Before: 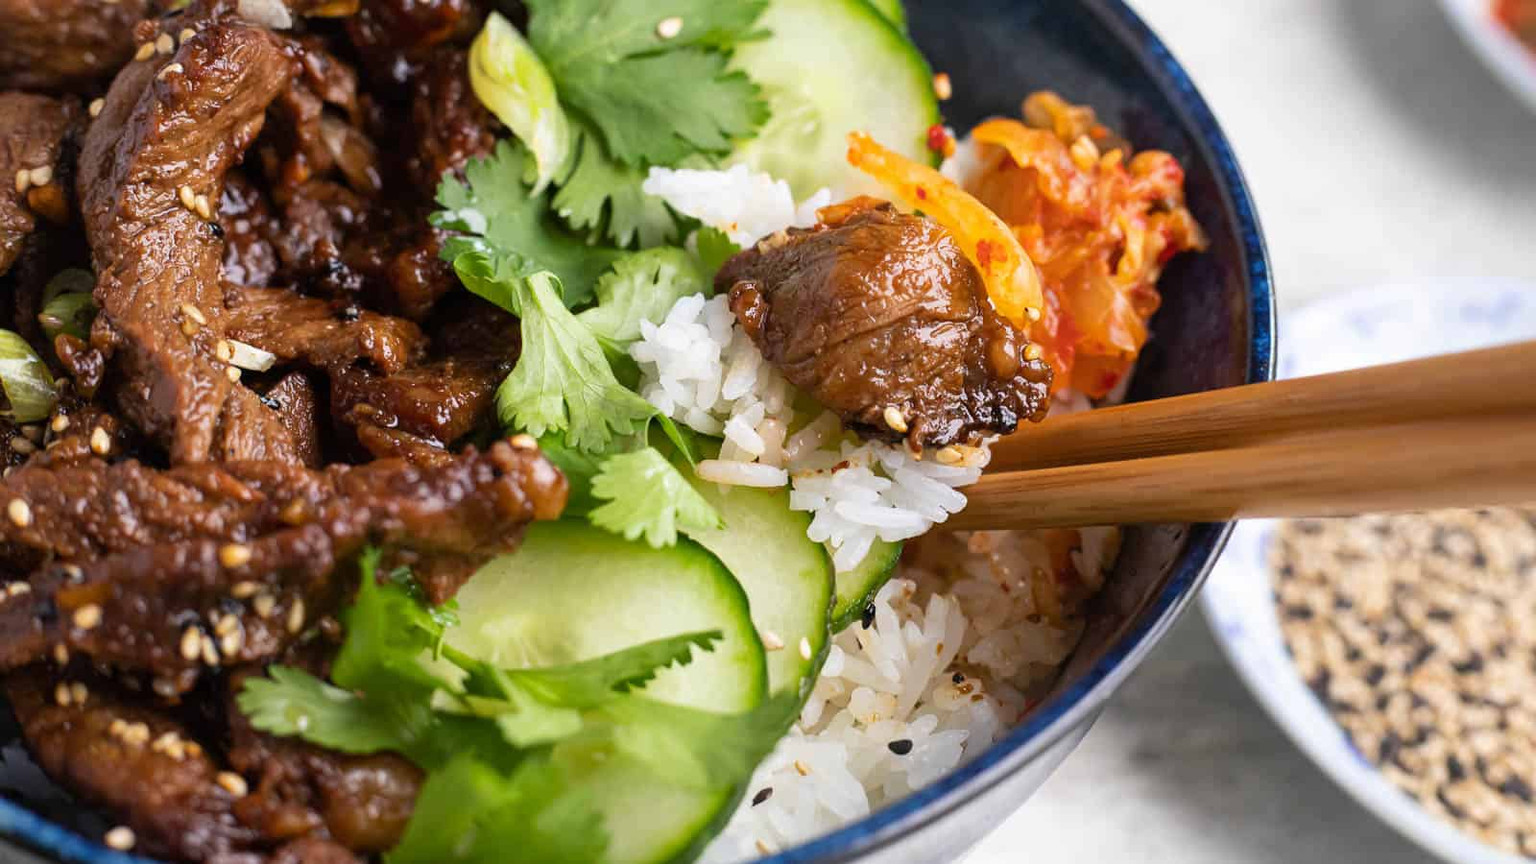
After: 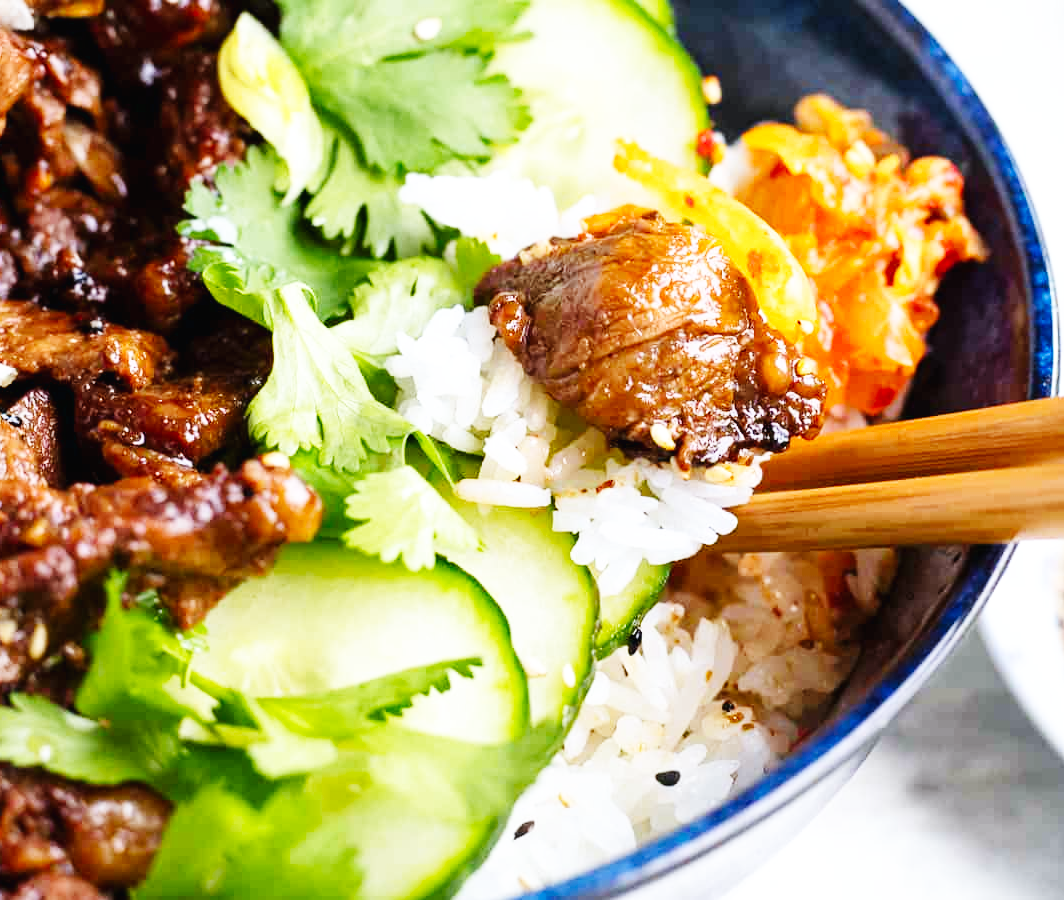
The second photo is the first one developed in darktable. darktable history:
crop: left 16.899%, right 16.556%
base curve: curves: ch0 [(0, 0.003) (0.001, 0.002) (0.006, 0.004) (0.02, 0.022) (0.048, 0.086) (0.094, 0.234) (0.162, 0.431) (0.258, 0.629) (0.385, 0.8) (0.548, 0.918) (0.751, 0.988) (1, 1)], preserve colors none
white balance: red 0.967, blue 1.049
